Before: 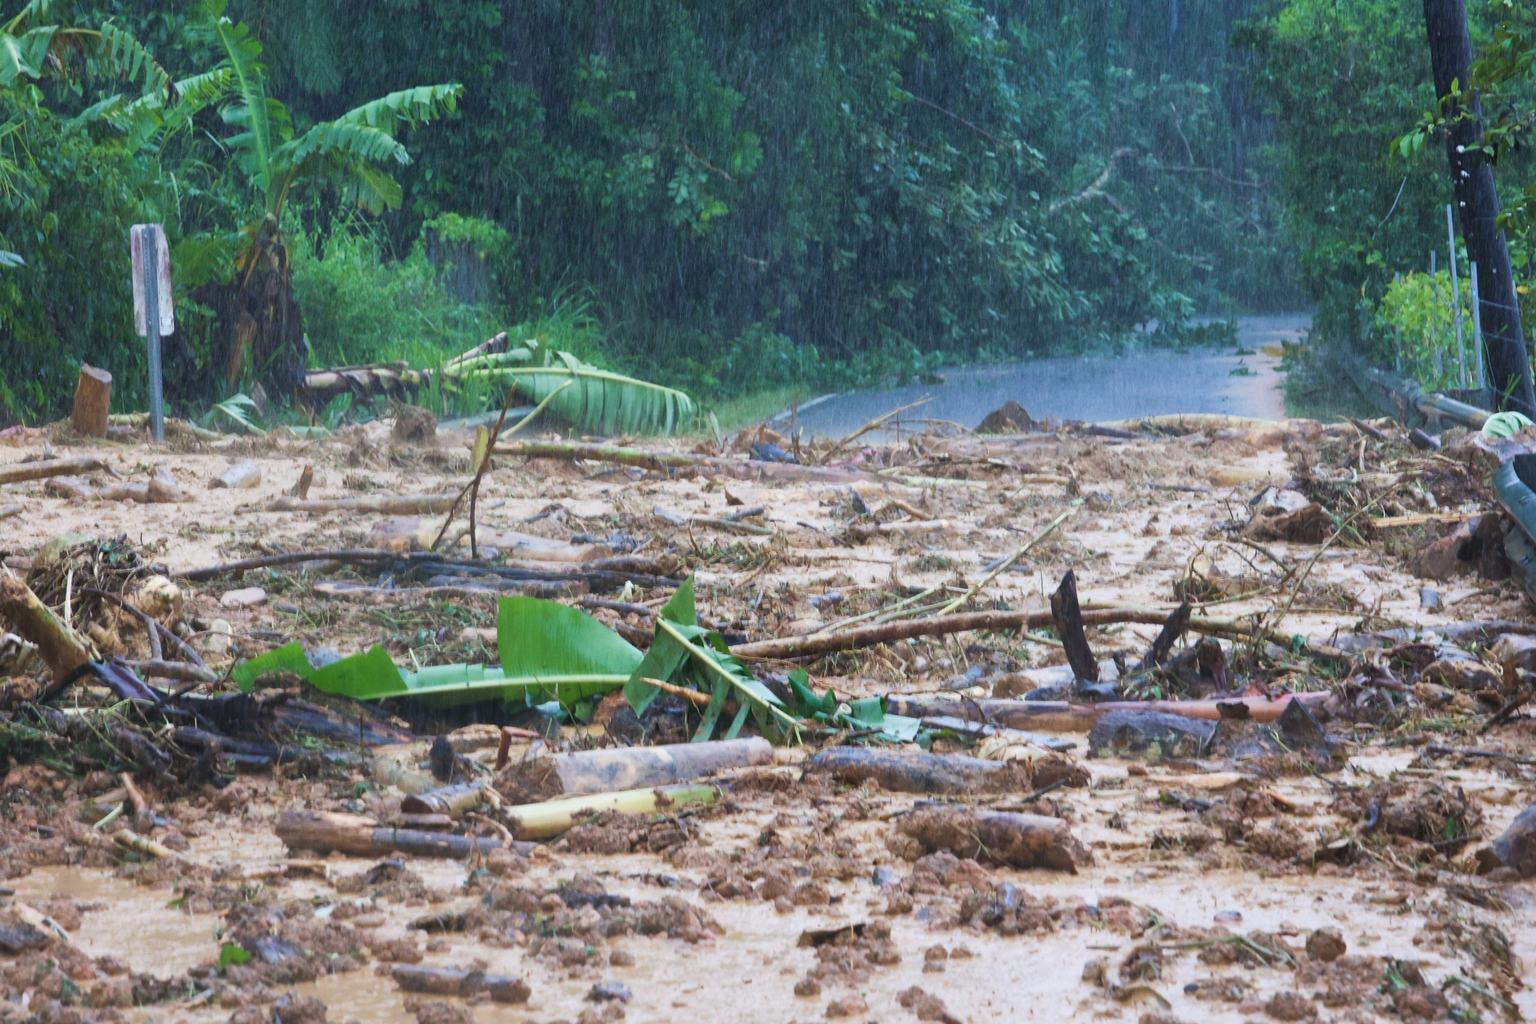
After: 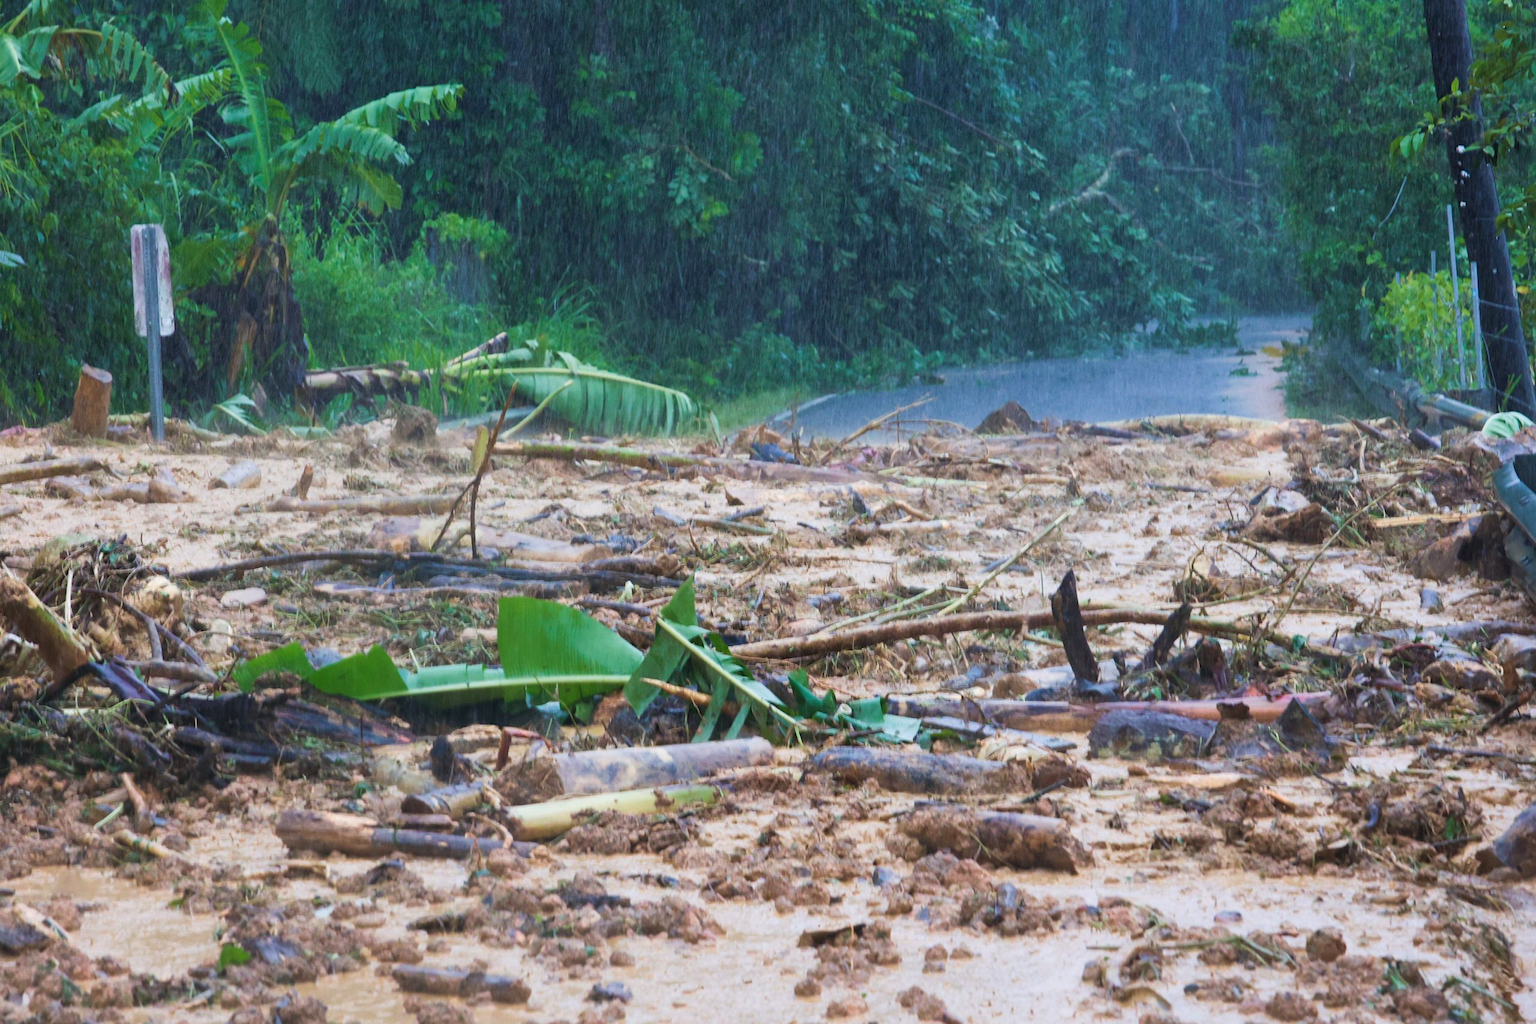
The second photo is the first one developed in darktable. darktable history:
color zones: curves: ch0 [(0, 0.465) (0.092, 0.596) (0.289, 0.464) (0.429, 0.453) (0.571, 0.464) (0.714, 0.455) (0.857, 0.462) (1, 0.465)]
velvia: strength 14.47%
exposure: black level correction 0.001, compensate highlight preservation false
